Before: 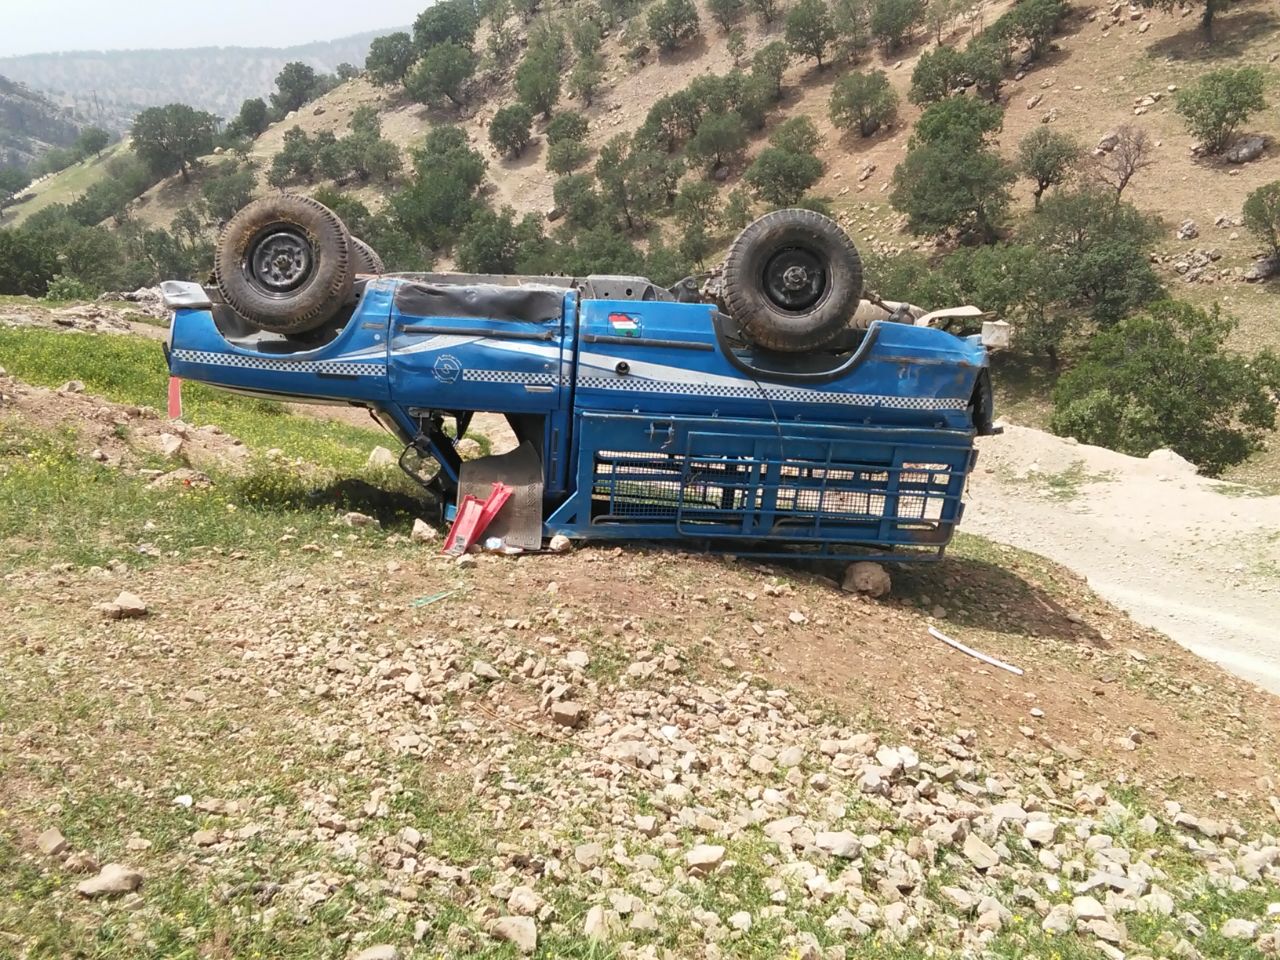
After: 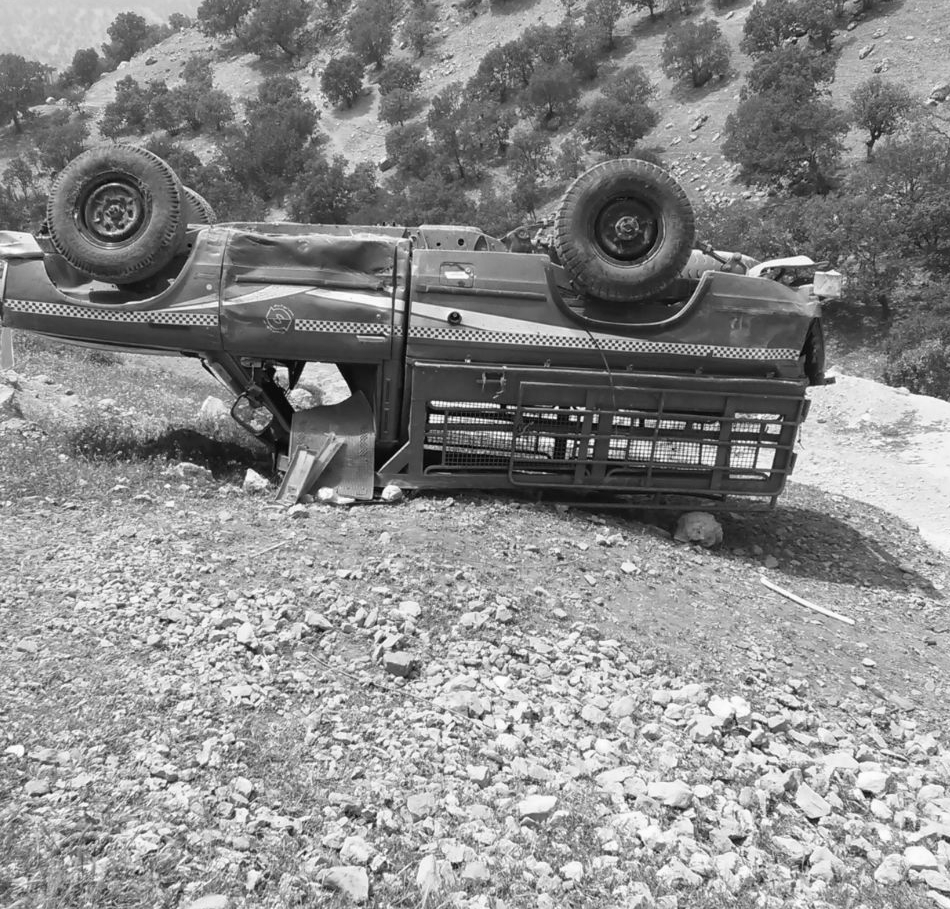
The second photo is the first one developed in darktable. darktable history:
monochrome: on, module defaults
white balance: red 0.954, blue 1.079
crop and rotate: left 13.15%, top 5.251%, right 12.609%
